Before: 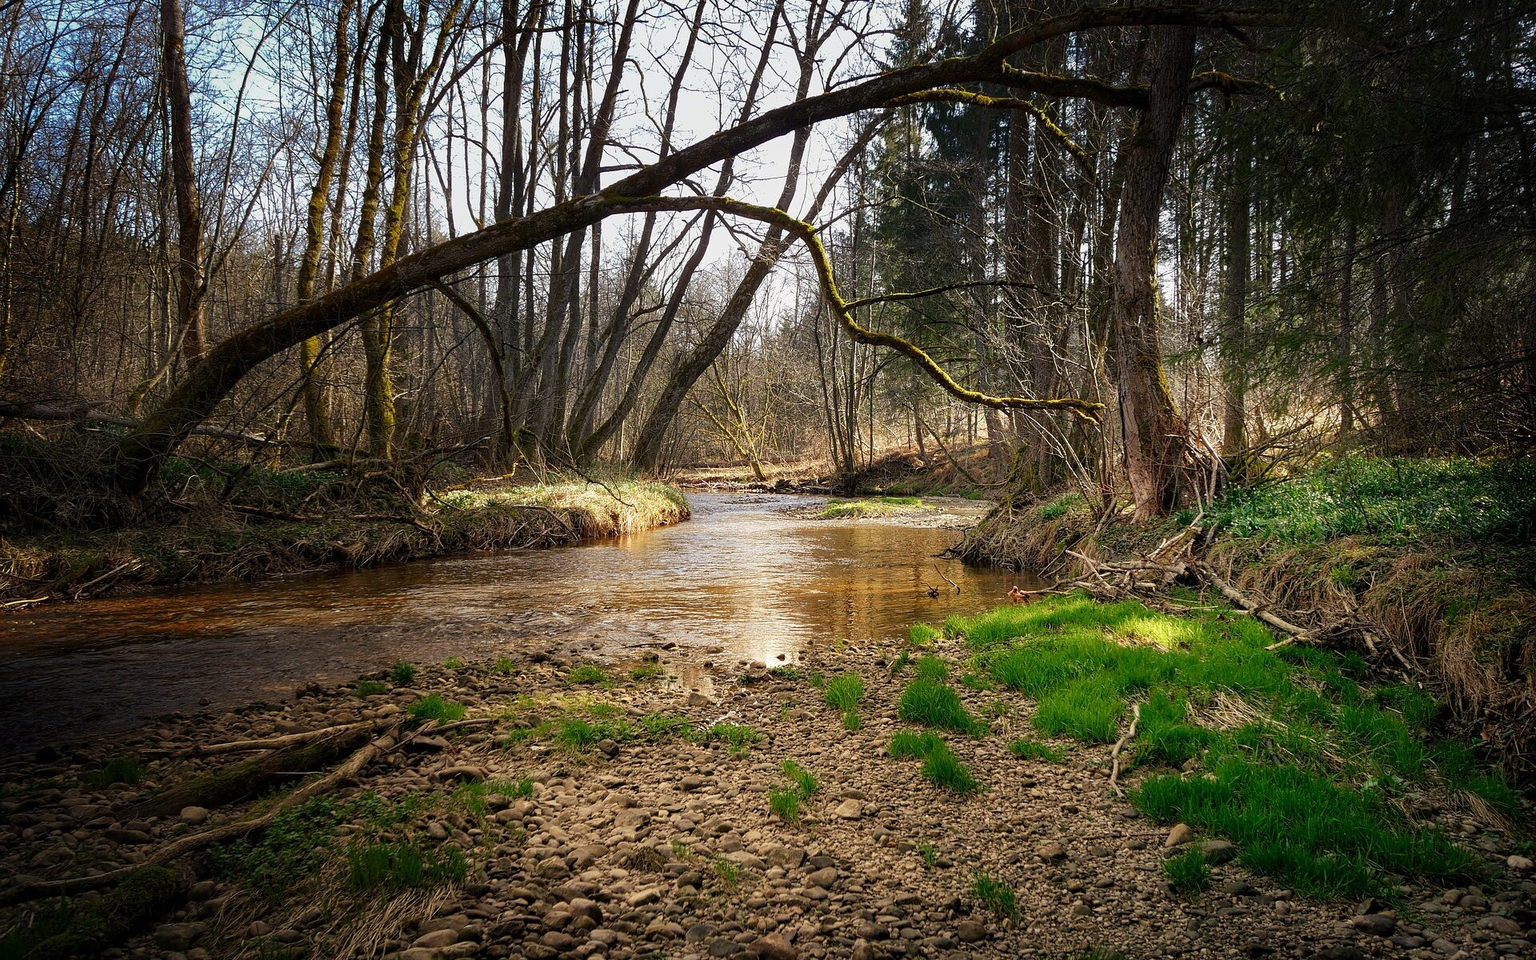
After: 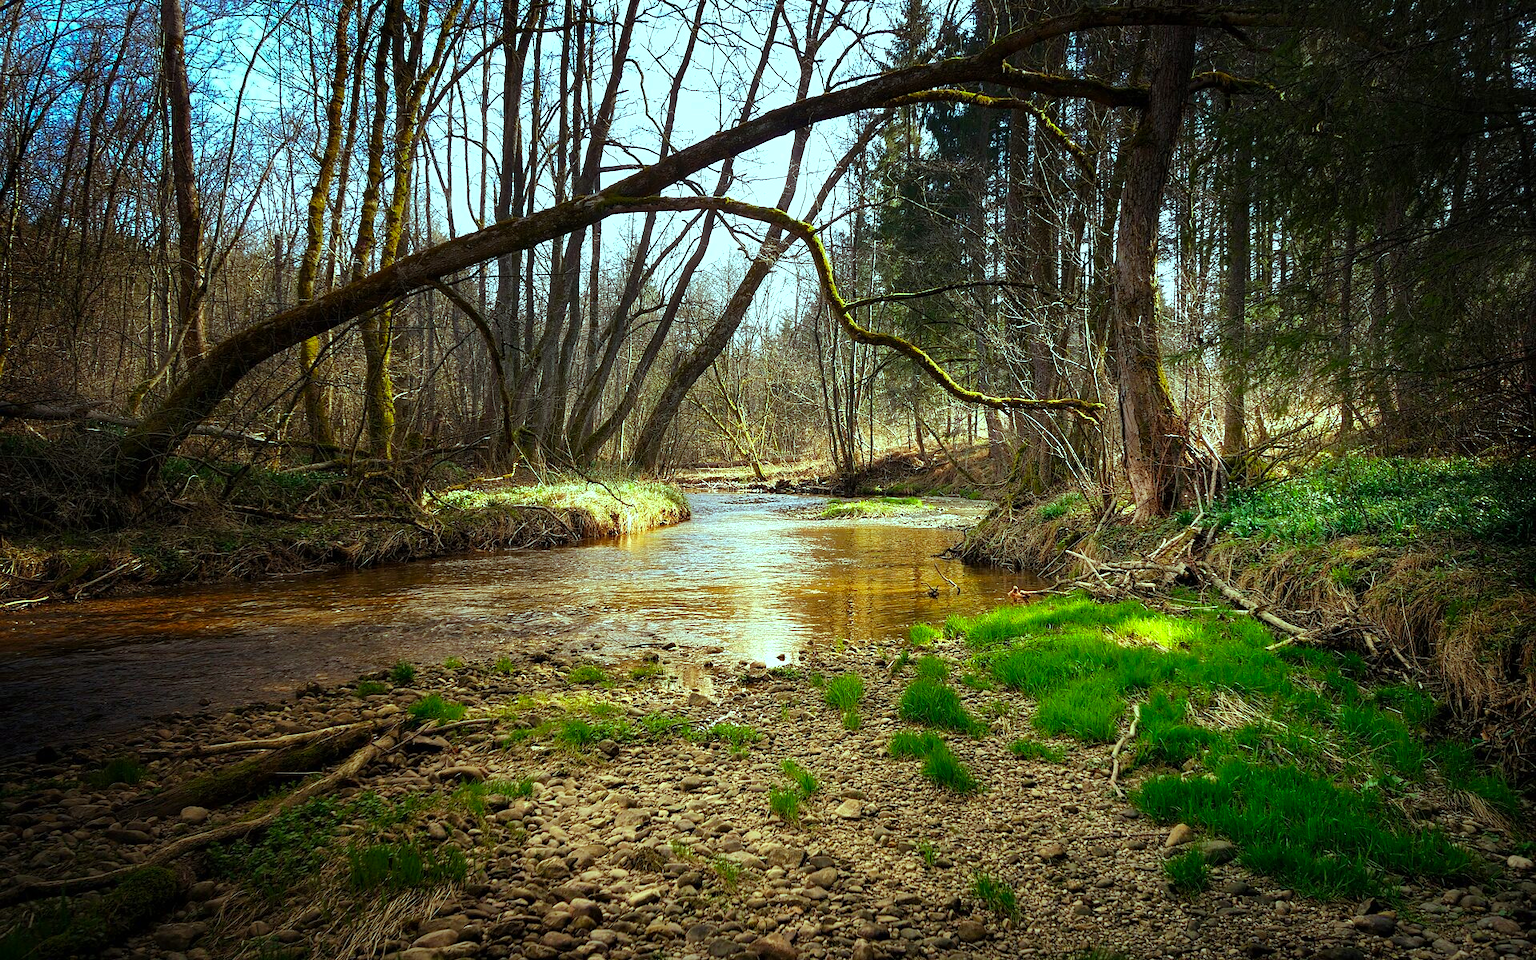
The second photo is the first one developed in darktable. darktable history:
color balance rgb: shadows lift › luminance -10.241%, shadows lift › chroma 0.797%, shadows lift › hue 115.58°, highlights gain › chroma 5.264%, highlights gain › hue 197.9°, perceptual saturation grading › global saturation -4.045%, perceptual saturation grading › shadows -3.004%, perceptual brilliance grading › global brilliance 10.048%, global vibrance 44.91%
